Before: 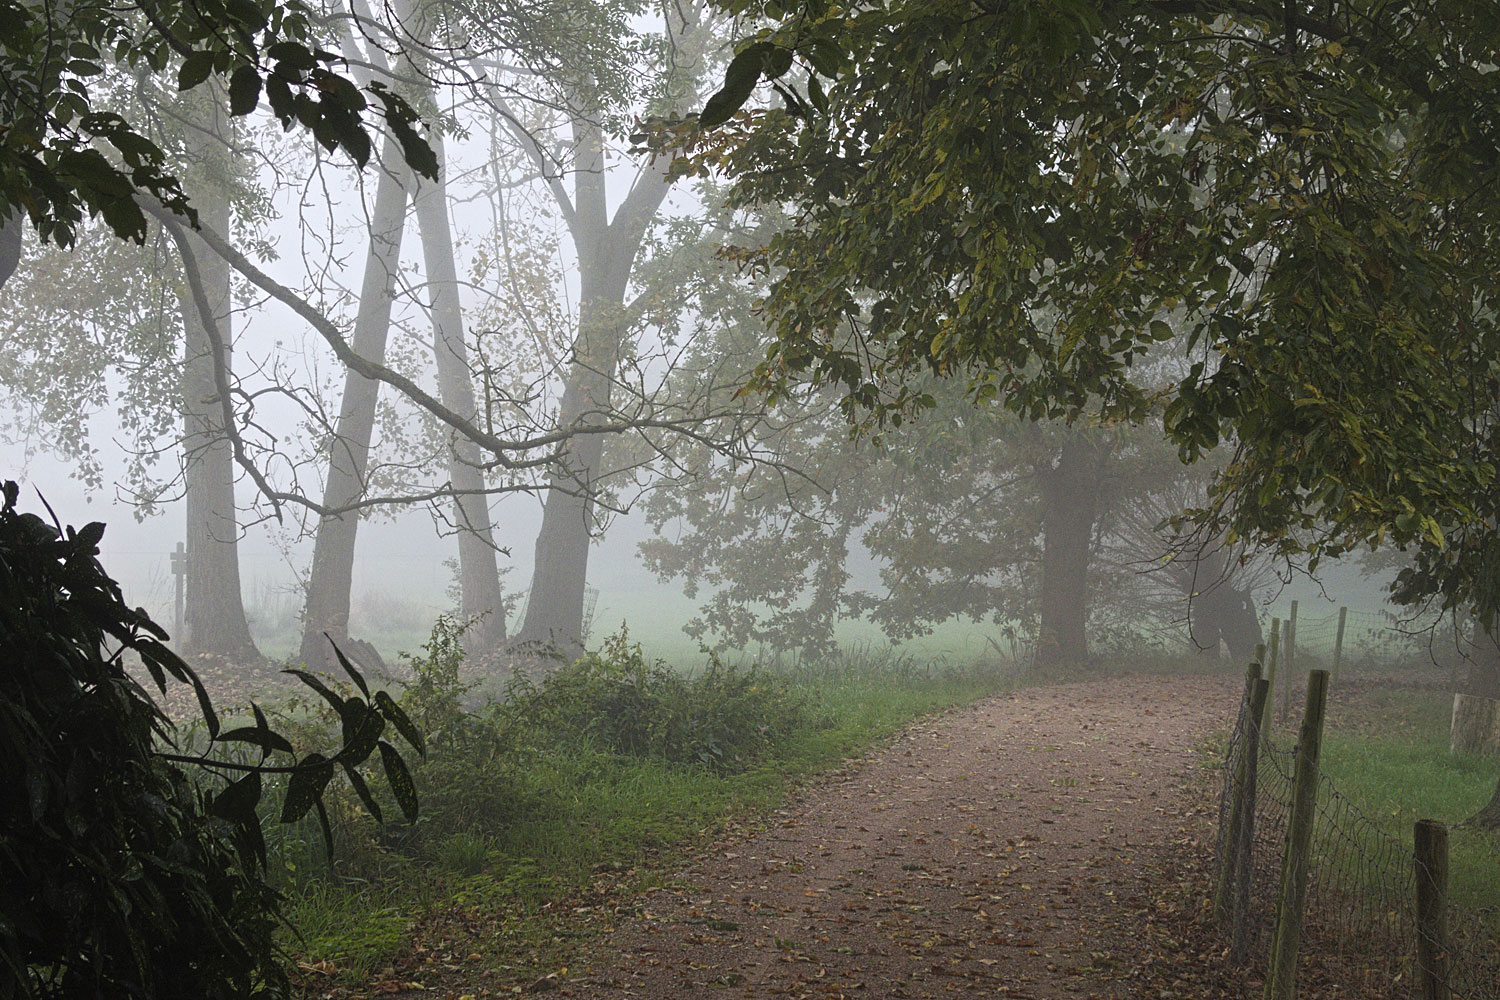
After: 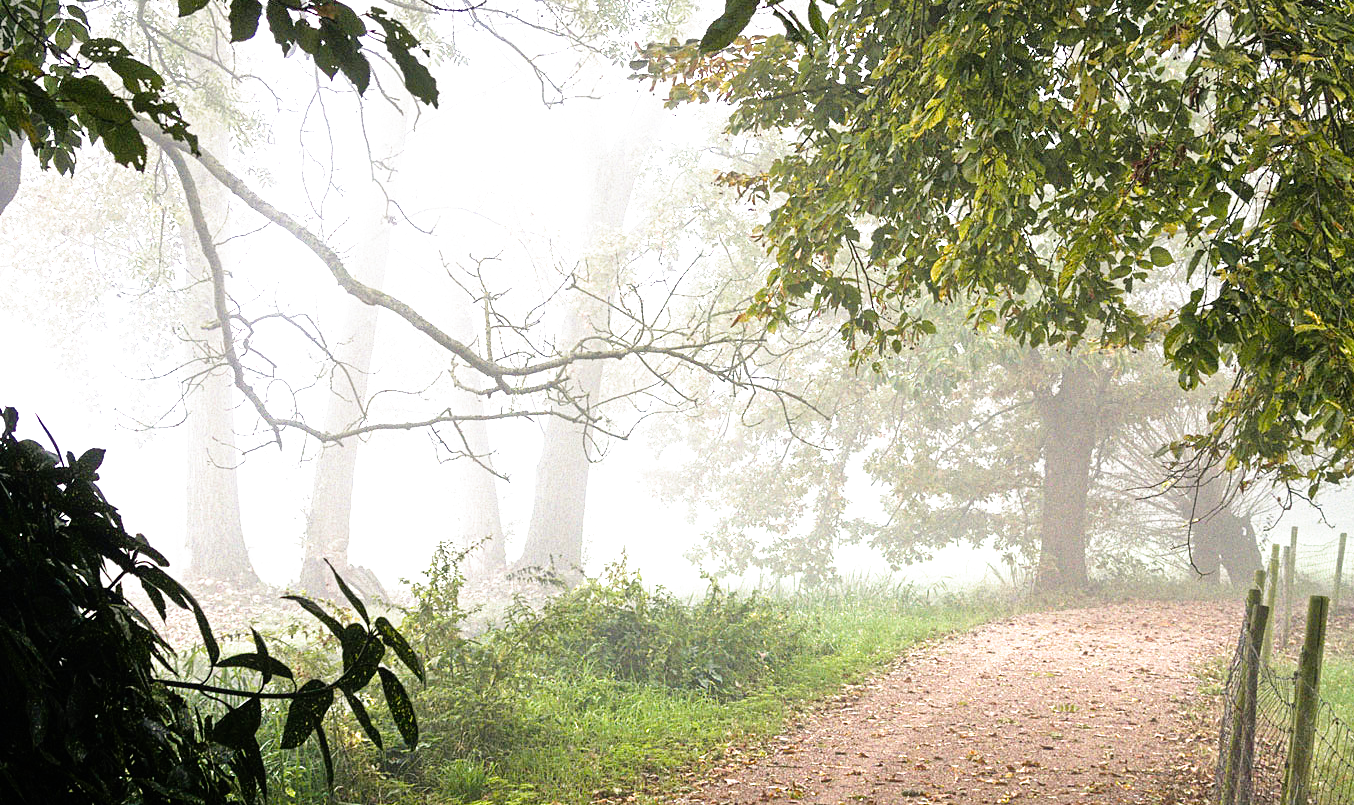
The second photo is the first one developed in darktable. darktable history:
color balance rgb: shadows lift › chroma 1%, shadows lift › hue 217.2°, power › hue 310.8°, highlights gain › chroma 1%, highlights gain › hue 54°, global offset › luminance 0.5%, global offset › hue 171.6°, perceptual saturation grading › global saturation 14.09%, perceptual saturation grading › highlights -25%, perceptual saturation grading › shadows 30%, perceptual brilliance grading › highlights 13.42%, perceptual brilliance grading › mid-tones 8.05%, perceptual brilliance grading › shadows -17.45%, global vibrance 25%
tone equalizer: -8 EV 0.001 EV, -7 EV -0.004 EV, -6 EV 0.009 EV, -5 EV 0.032 EV, -4 EV 0.276 EV, -3 EV 0.644 EV, -2 EV 0.584 EV, -1 EV 0.187 EV, +0 EV 0.024 EV
crop: top 7.49%, right 9.717%, bottom 11.943%
exposure: black level correction 0, exposure 1.2 EV, compensate exposure bias true, compensate highlight preservation false
filmic rgb: black relative exposure -8.7 EV, white relative exposure 2.7 EV, threshold 3 EV, target black luminance 0%, hardness 6.25, latitude 75%, contrast 1.325, highlights saturation mix -5%, preserve chrominance no, color science v5 (2021), iterations of high-quality reconstruction 0, enable highlight reconstruction true
